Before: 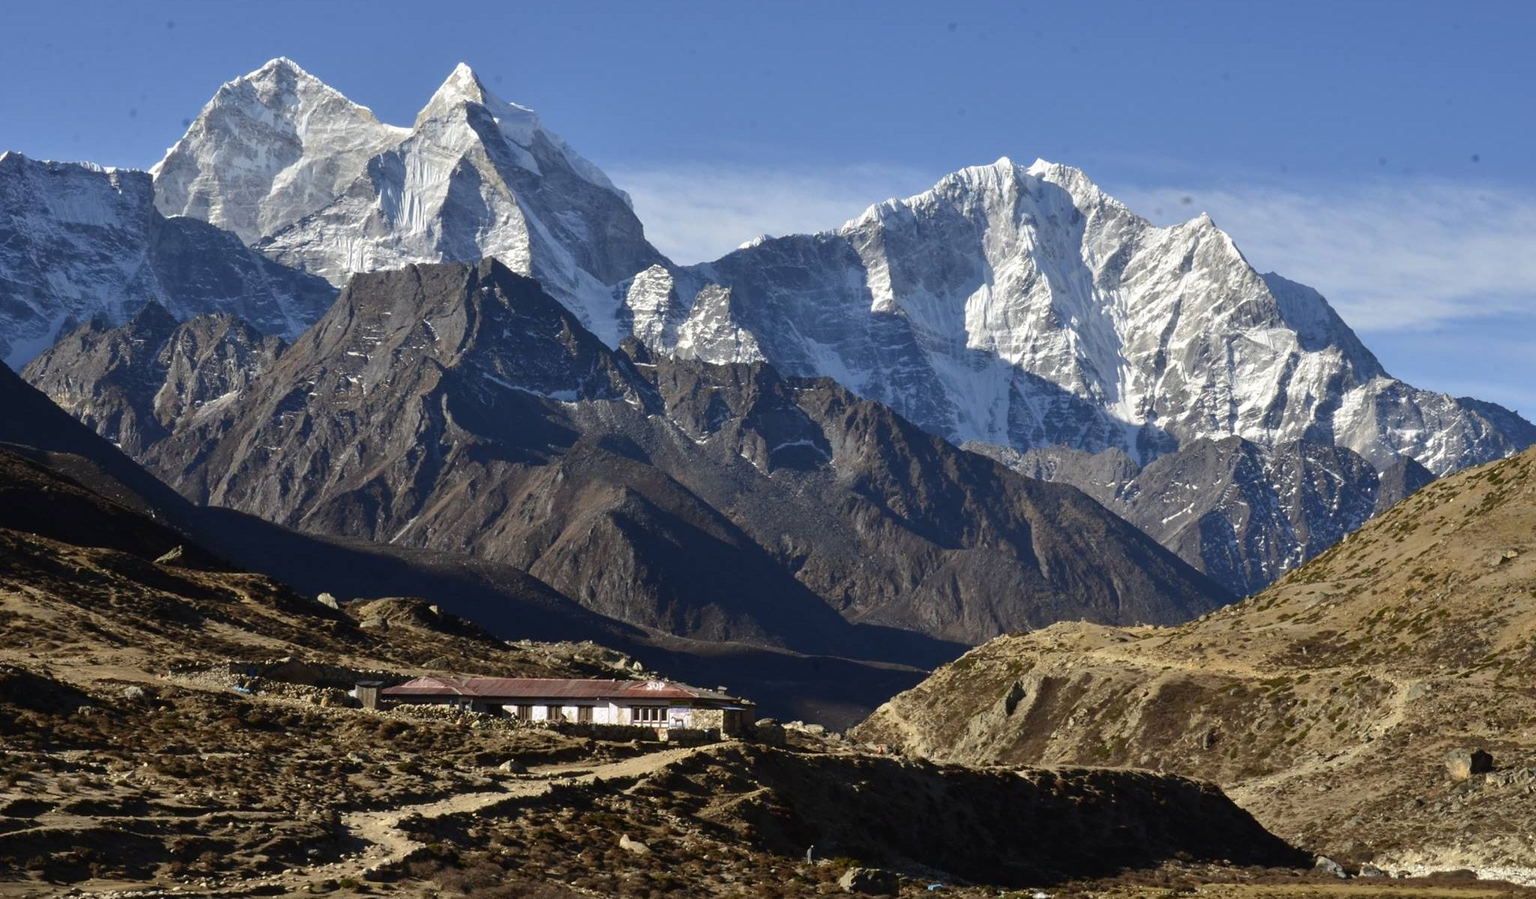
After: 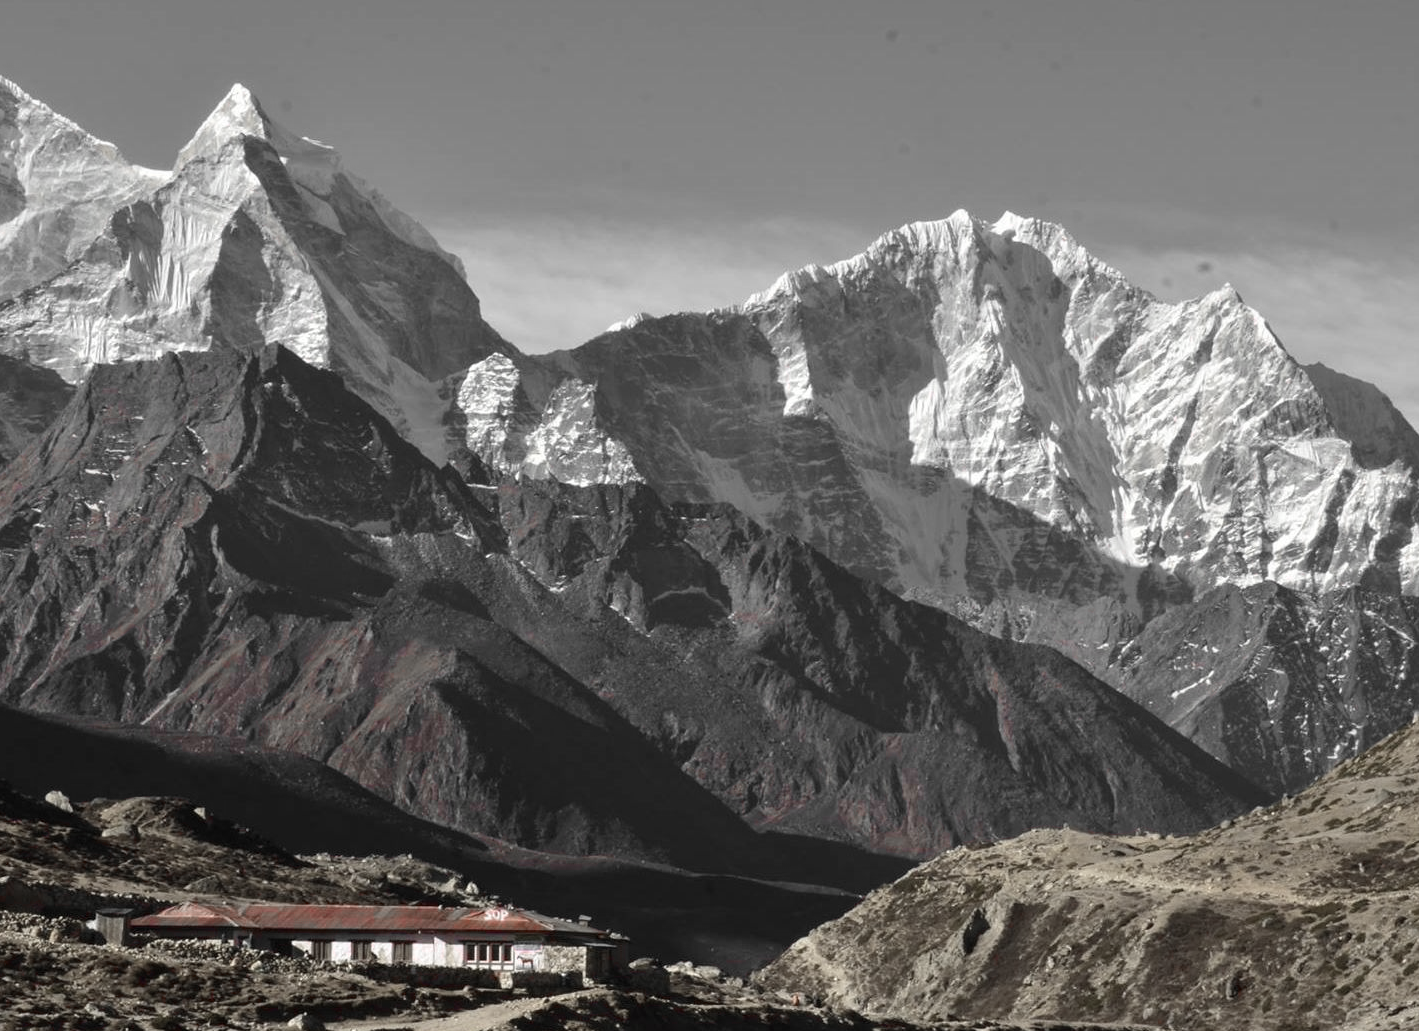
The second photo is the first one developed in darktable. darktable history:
contrast brightness saturation: saturation -0.05
crop: left 18.479%, right 12.2%, bottom 13.971%
color zones: curves: ch1 [(0, 0.831) (0.08, 0.771) (0.157, 0.268) (0.241, 0.207) (0.562, -0.005) (0.714, -0.013) (0.876, 0.01) (1, 0.831)]
